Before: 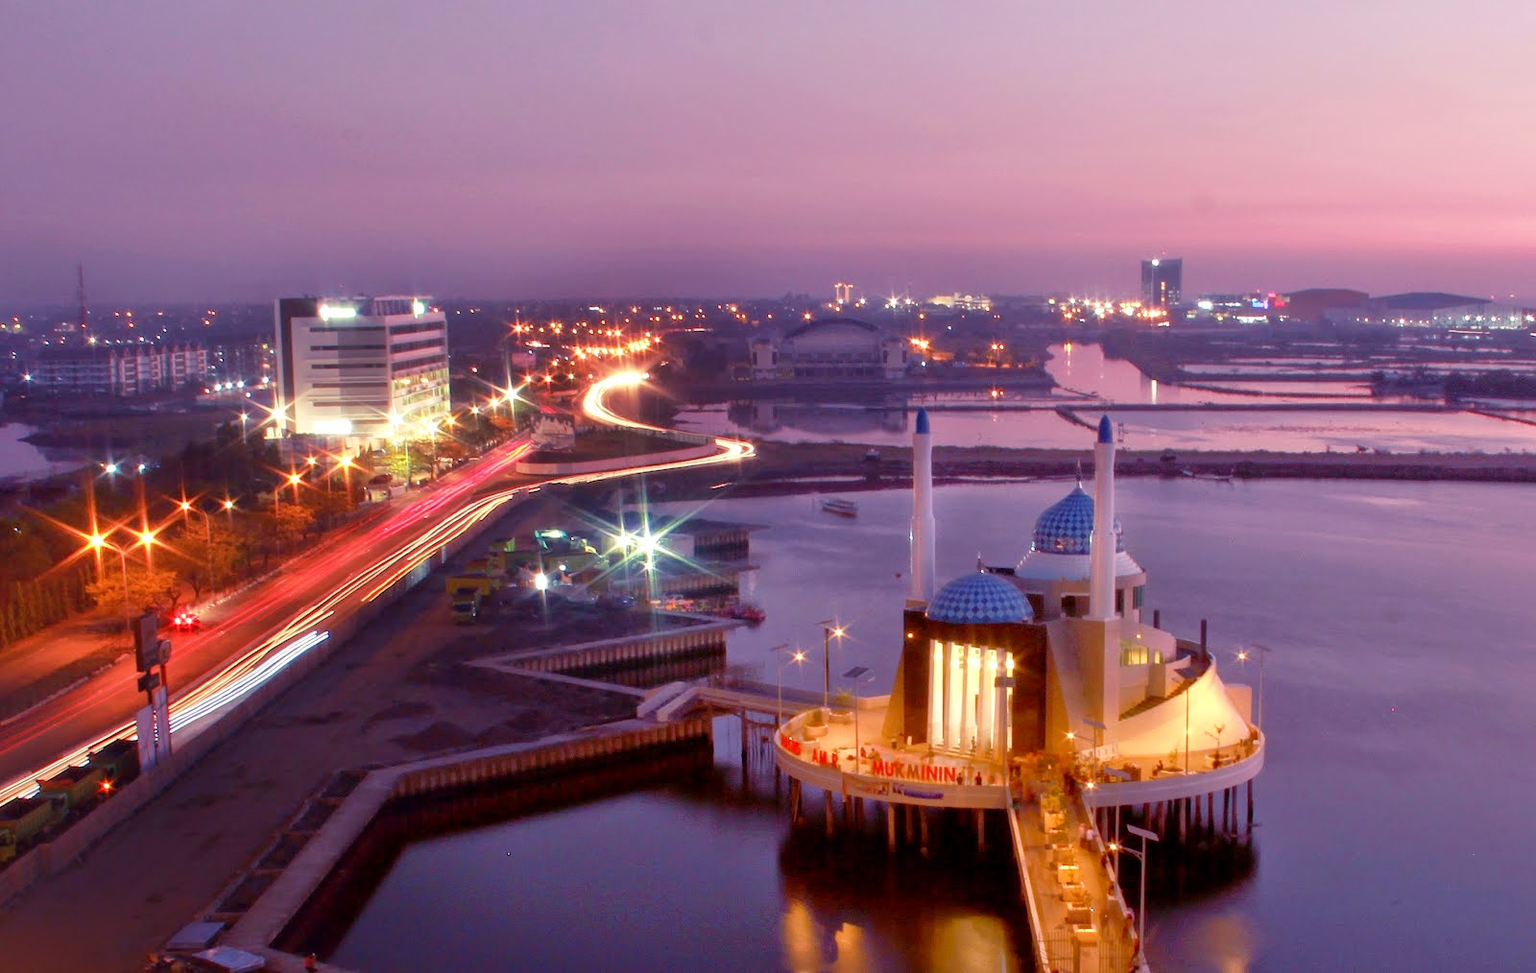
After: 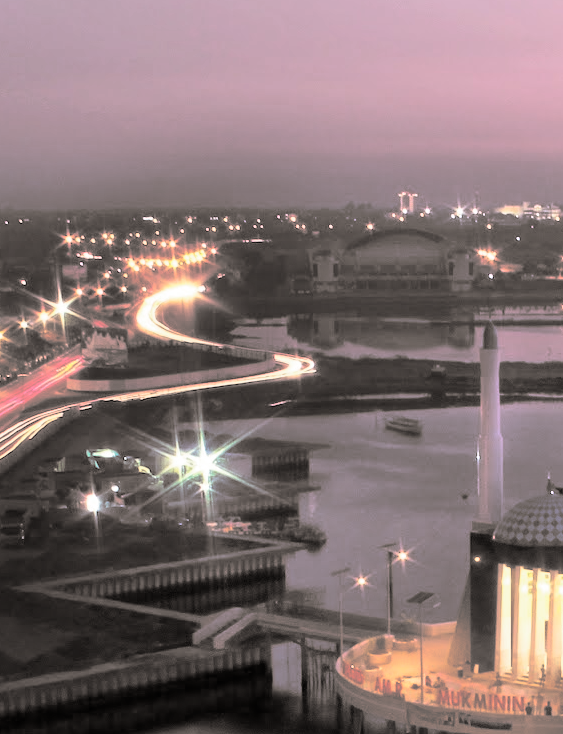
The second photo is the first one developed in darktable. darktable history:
split-toning: shadows › hue 26°, shadows › saturation 0.09, highlights › hue 40°, highlights › saturation 0.18, balance -63, compress 0%
crop and rotate: left 29.476%, top 10.214%, right 35.32%, bottom 17.333%
contrast brightness saturation: contrast 0.15, brightness 0.05
